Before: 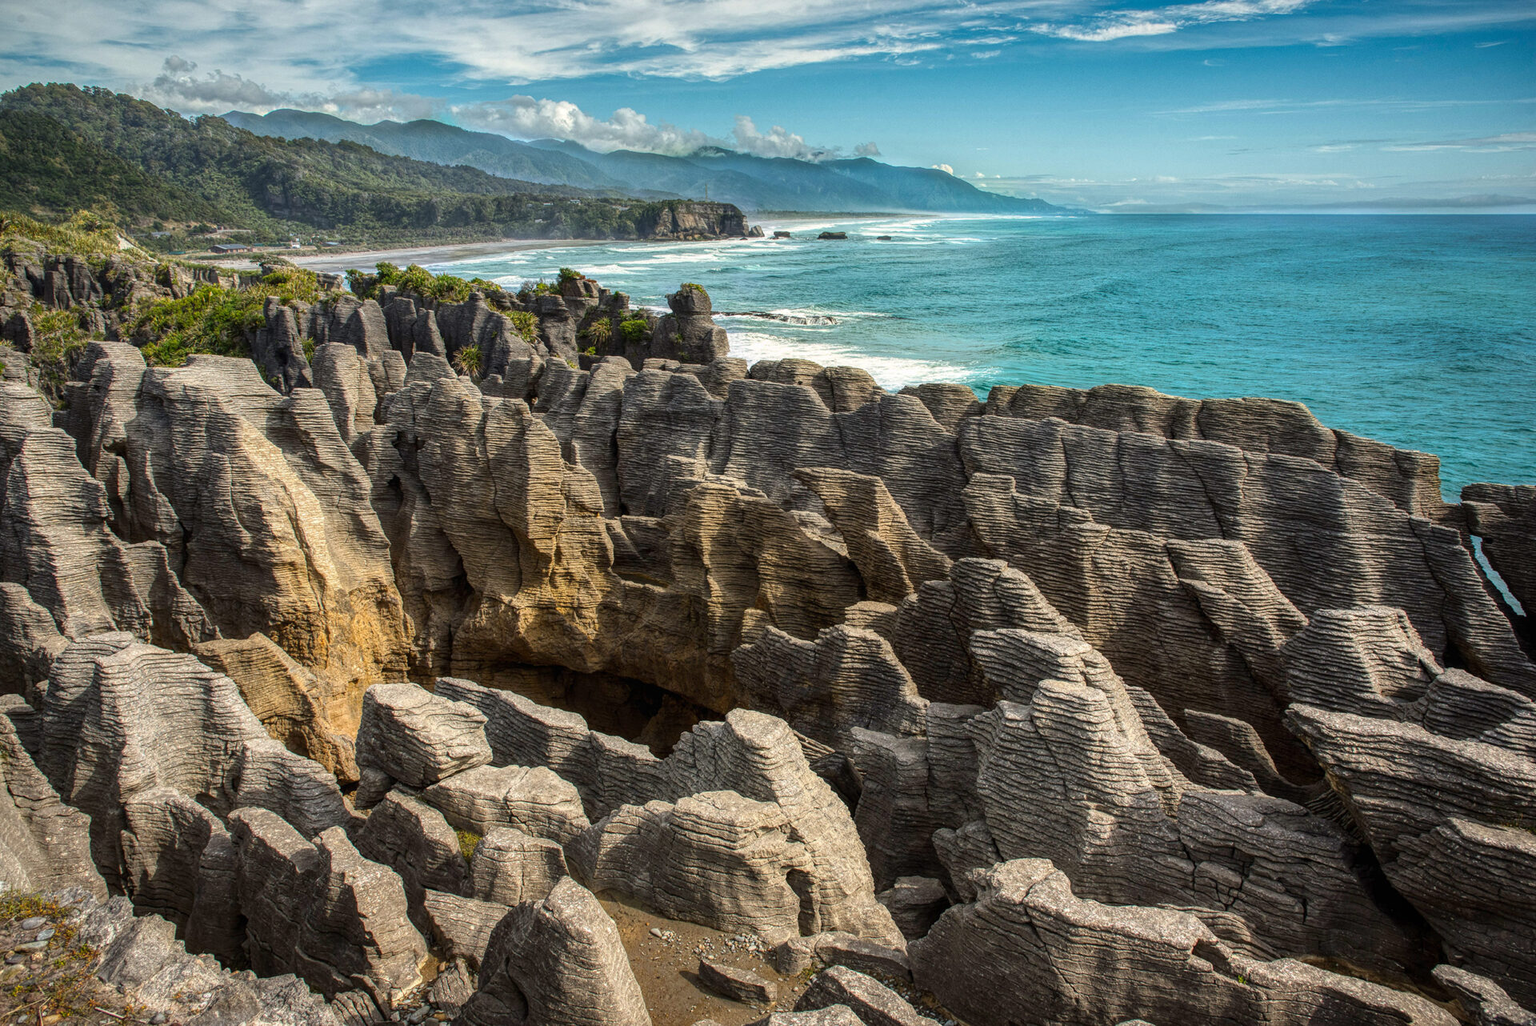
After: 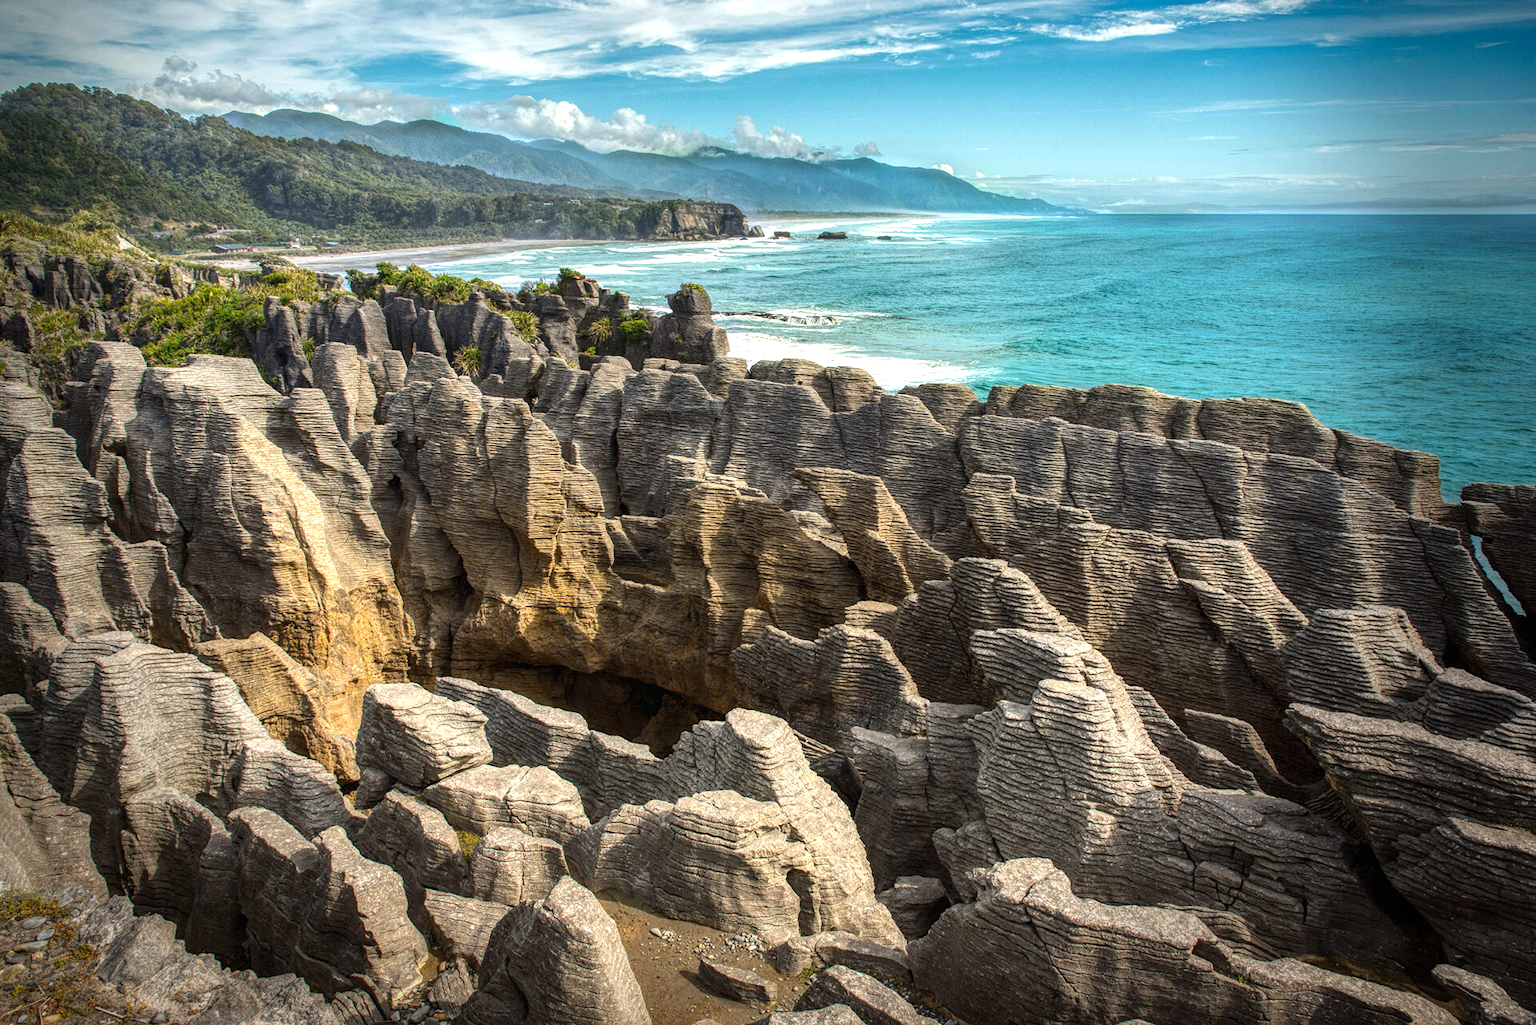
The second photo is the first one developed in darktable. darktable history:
vignetting: fall-off start 68.33%, fall-off radius 30%, saturation 0.042, center (-0.066, -0.311), width/height ratio 0.992, shape 0.85, dithering 8-bit output
exposure: black level correction 0, exposure 0.5 EV, compensate exposure bias true, compensate highlight preservation false
